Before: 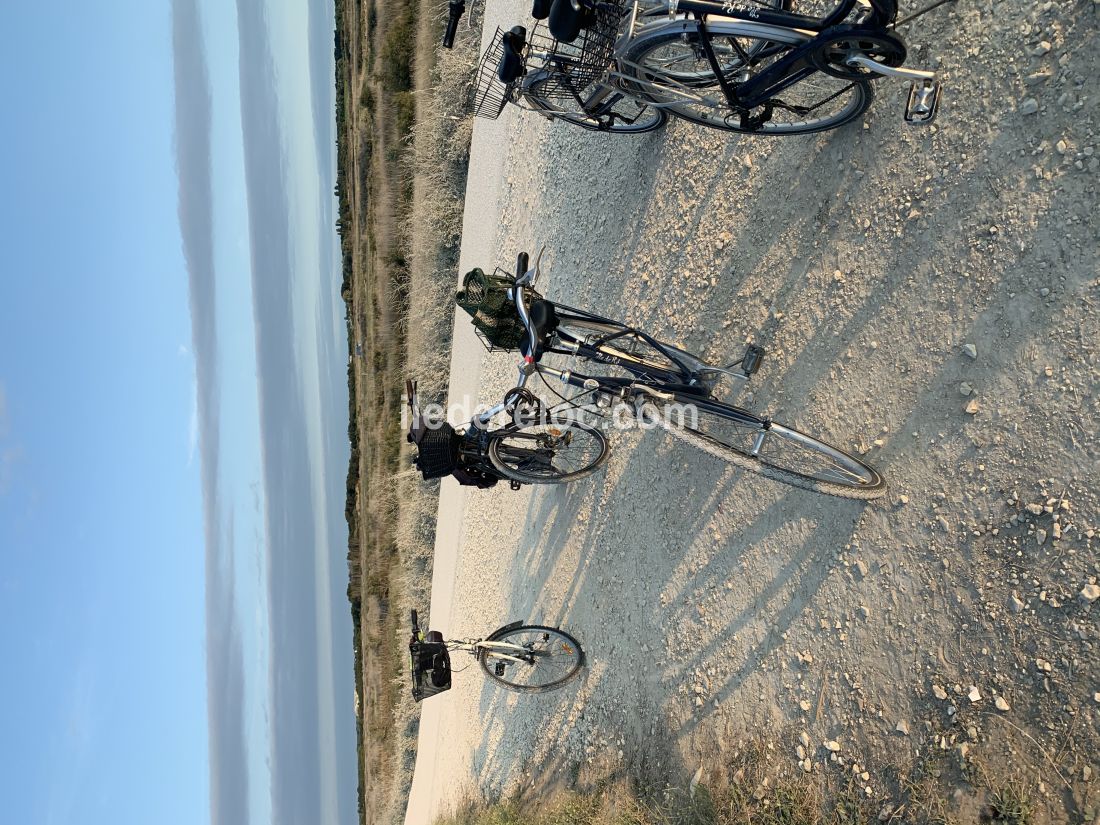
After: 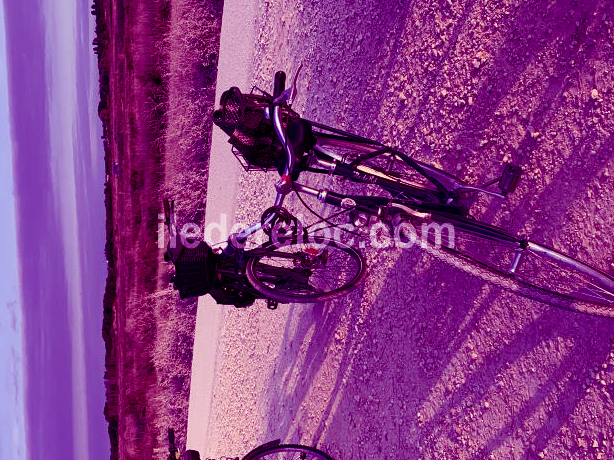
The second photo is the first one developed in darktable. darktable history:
crop and rotate: left 22.13%, top 22.054%, right 22.026%, bottom 22.102%
color balance: mode lift, gamma, gain (sRGB), lift [1, 1, 0.101, 1]
